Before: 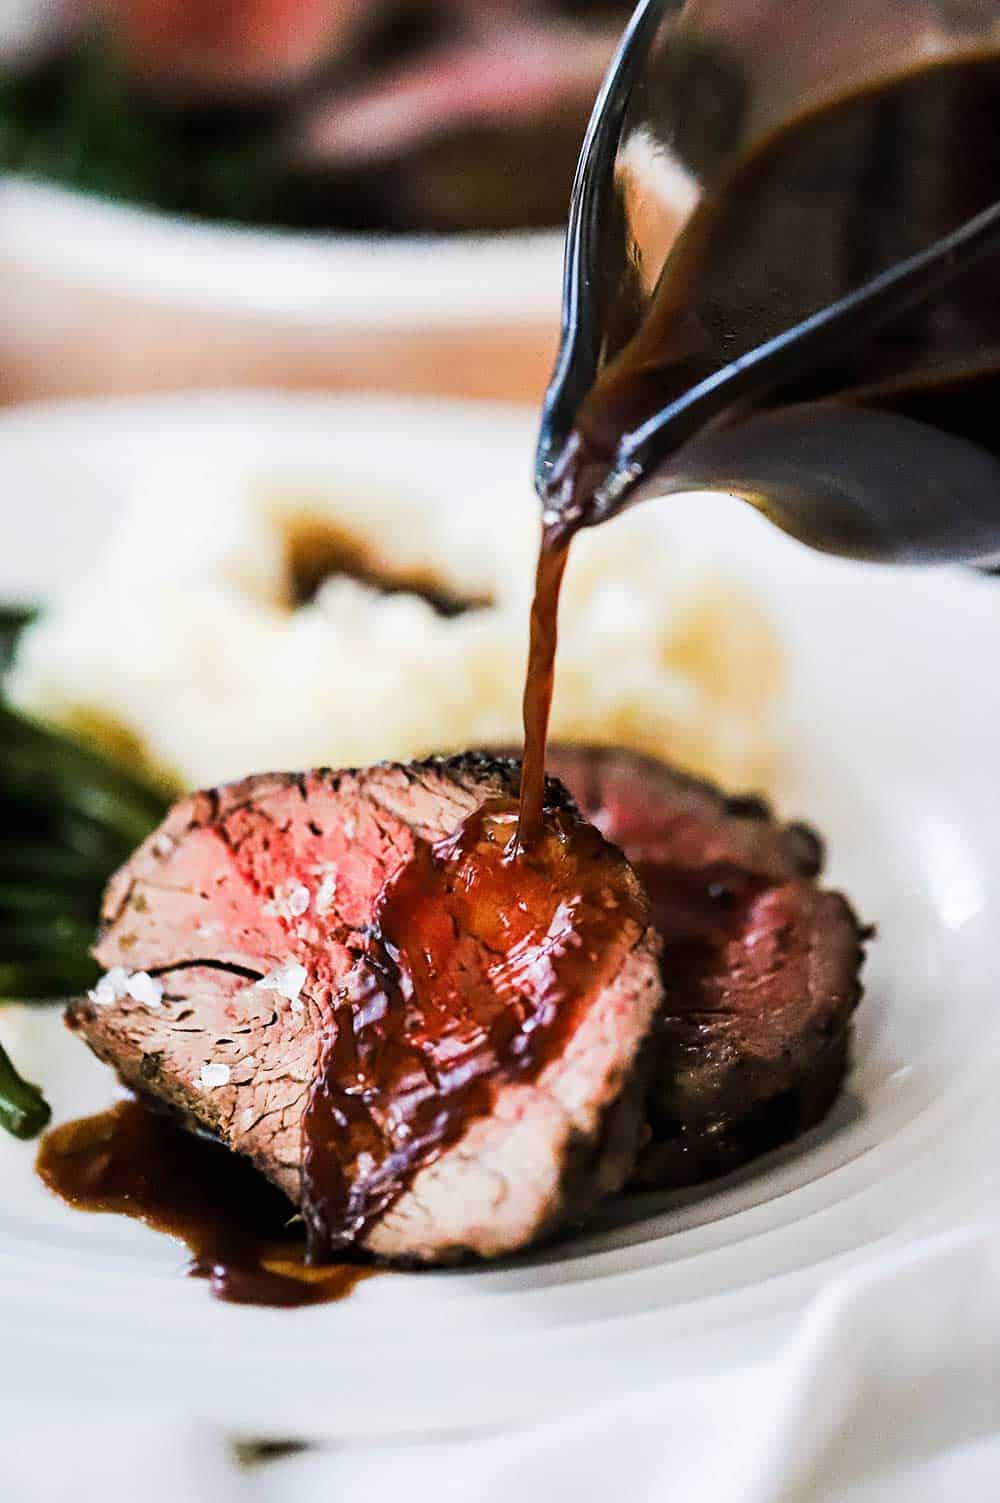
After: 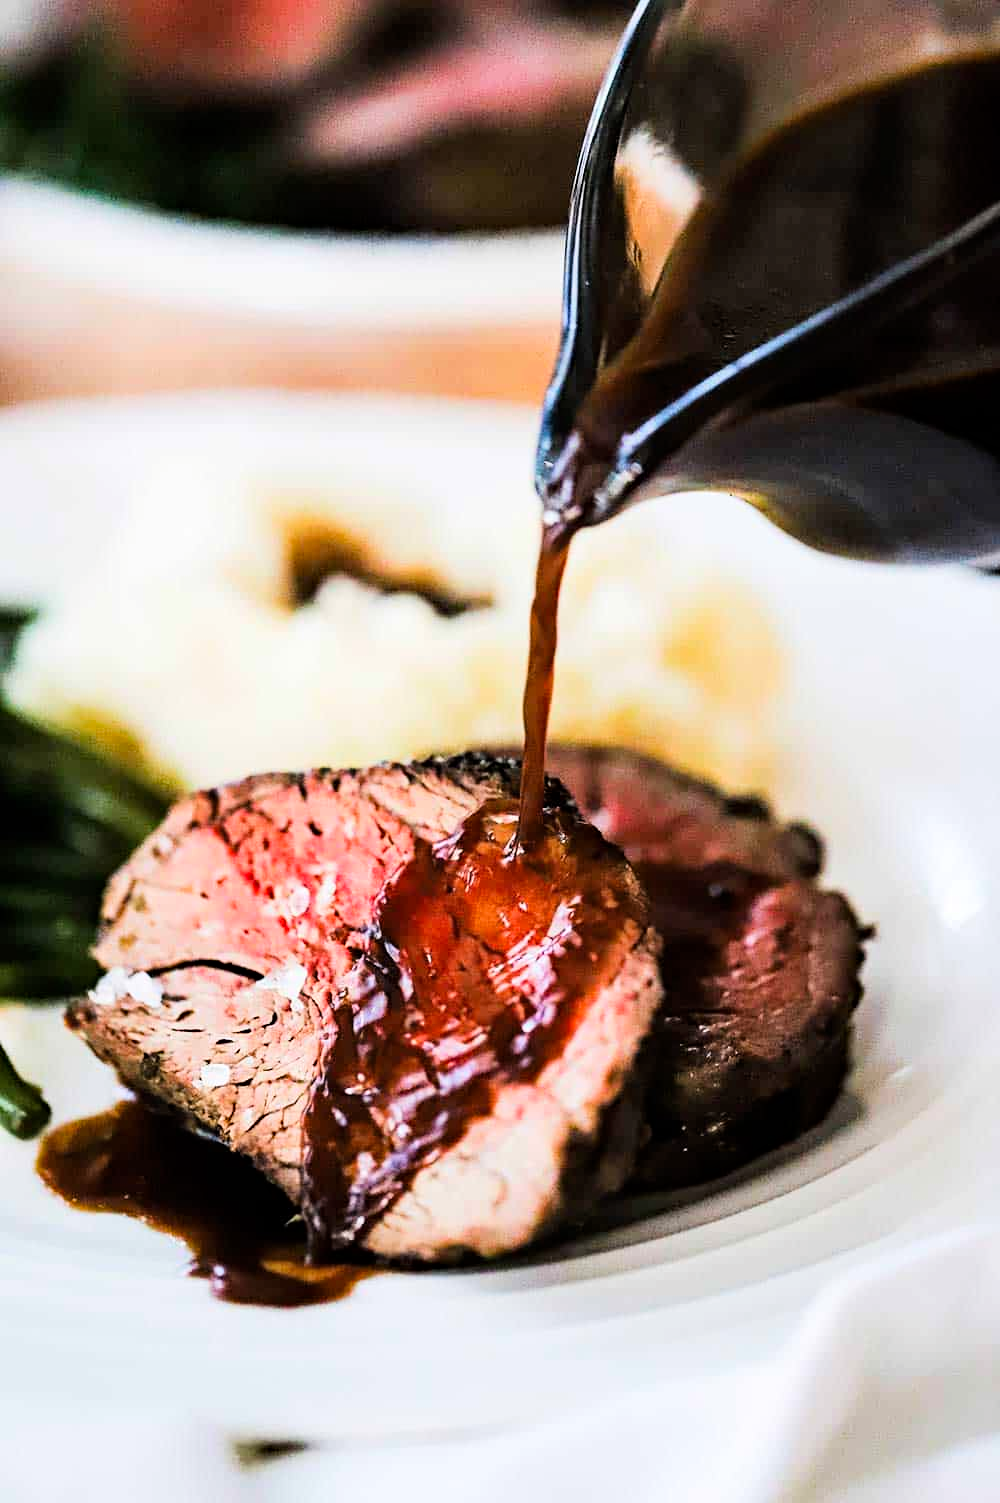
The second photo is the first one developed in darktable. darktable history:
tone curve: curves: ch0 [(0, 0) (0.004, 0.001) (0.133, 0.112) (0.325, 0.362) (0.832, 0.893) (1, 1)], color space Lab, linked channels, preserve colors none
haze removal: compatibility mode true, adaptive false
